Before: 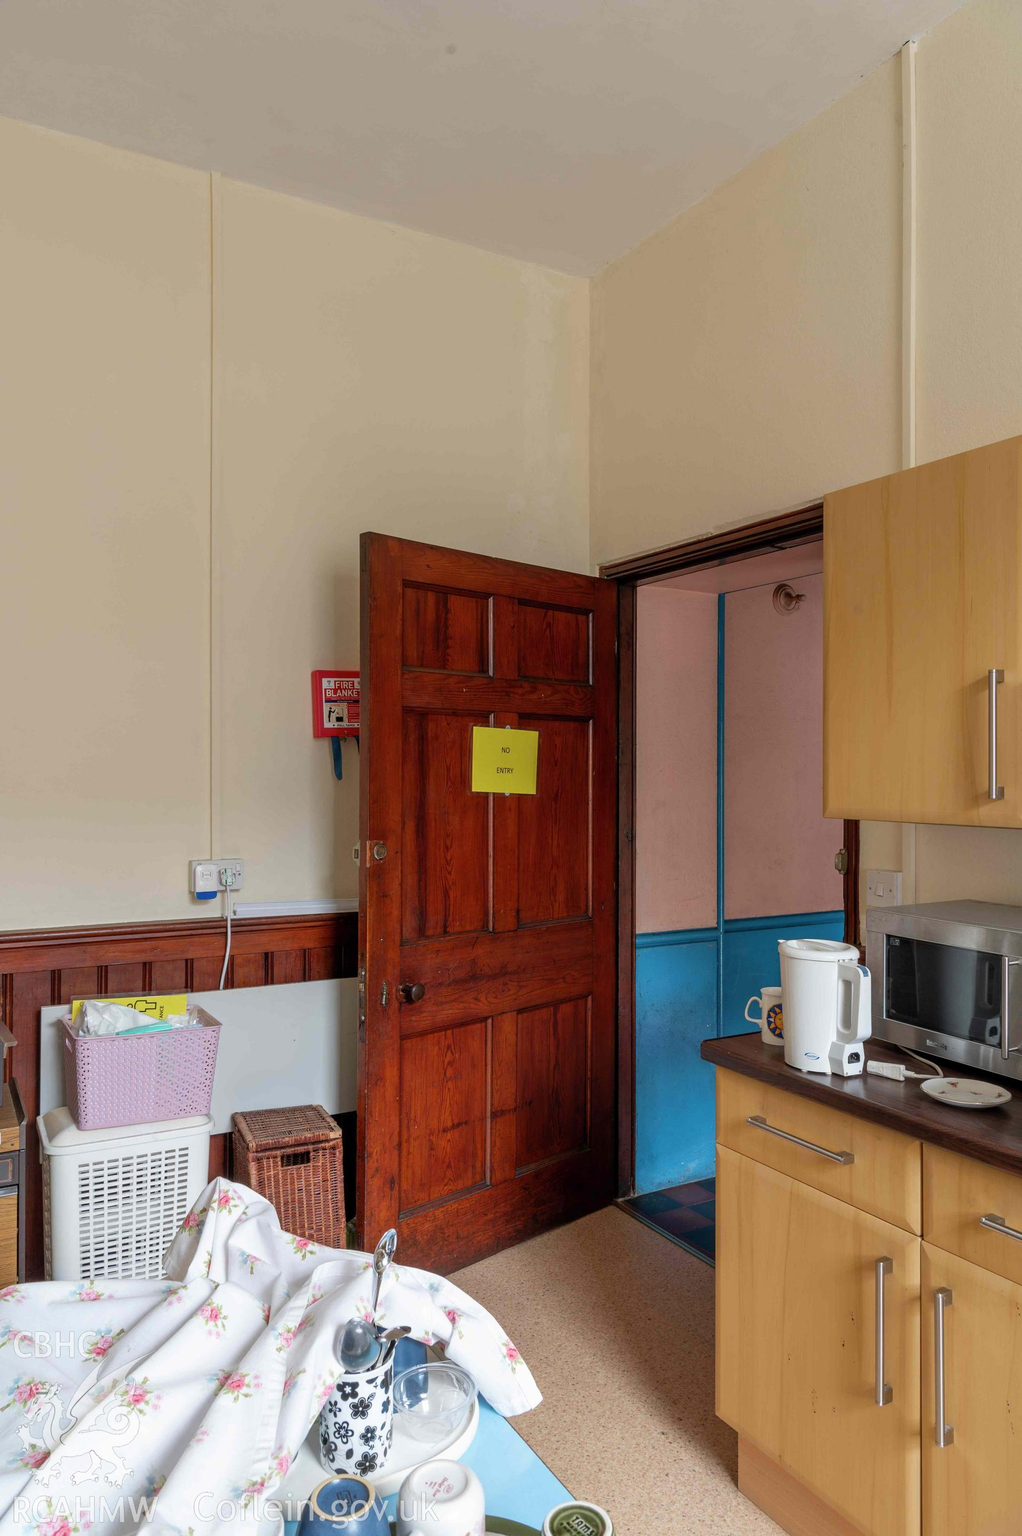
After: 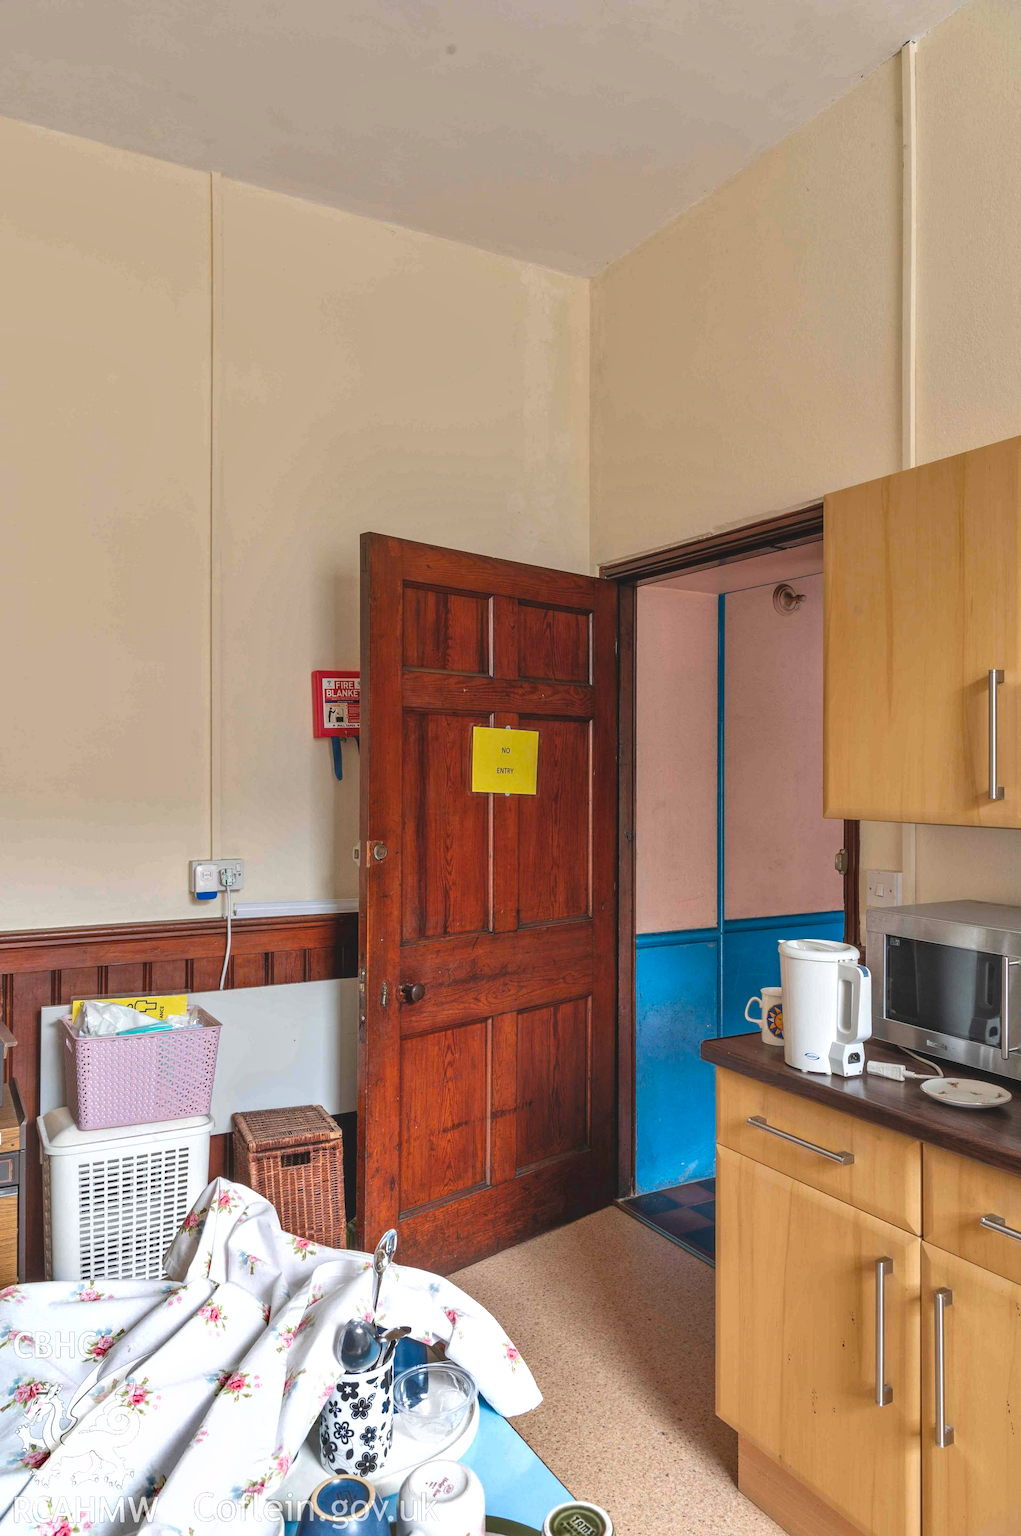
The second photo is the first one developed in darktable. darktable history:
local contrast: detail 110%
exposure: black level correction -0.007, exposure 0.068 EV, compensate exposure bias true, compensate highlight preservation false
shadows and highlights: low approximation 0.01, soften with gaussian
